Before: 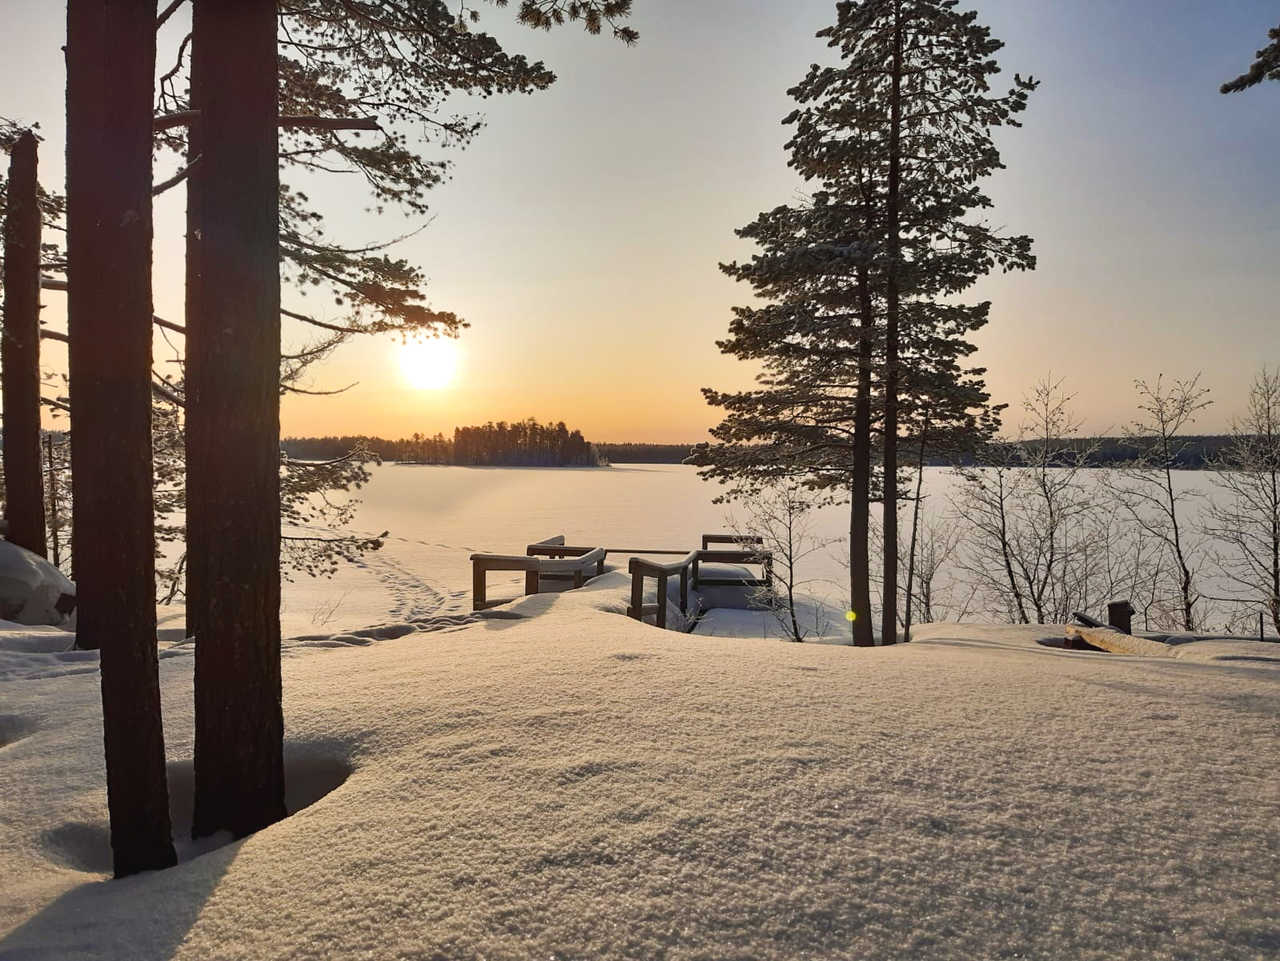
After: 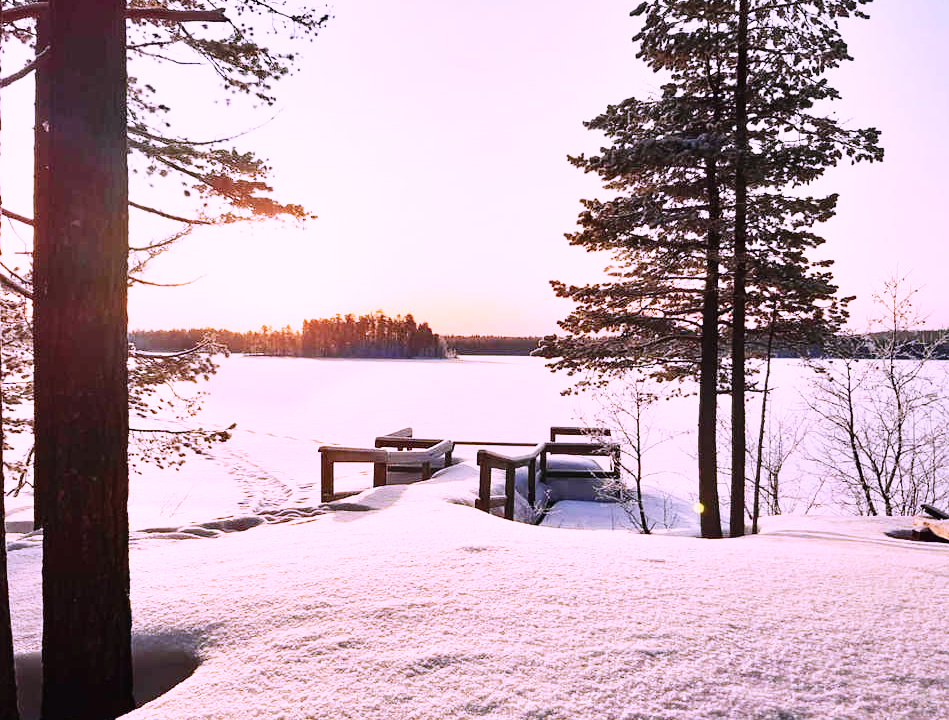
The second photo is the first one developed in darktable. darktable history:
crop and rotate: left 11.899%, top 11.332%, right 13.949%, bottom 13.676%
base curve: curves: ch0 [(0, 0.003) (0.001, 0.002) (0.006, 0.004) (0.02, 0.022) (0.048, 0.086) (0.094, 0.234) (0.162, 0.431) (0.258, 0.629) (0.385, 0.8) (0.548, 0.918) (0.751, 0.988) (1, 1)], preserve colors none
color correction: highlights a* 15.23, highlights b* -25.74
